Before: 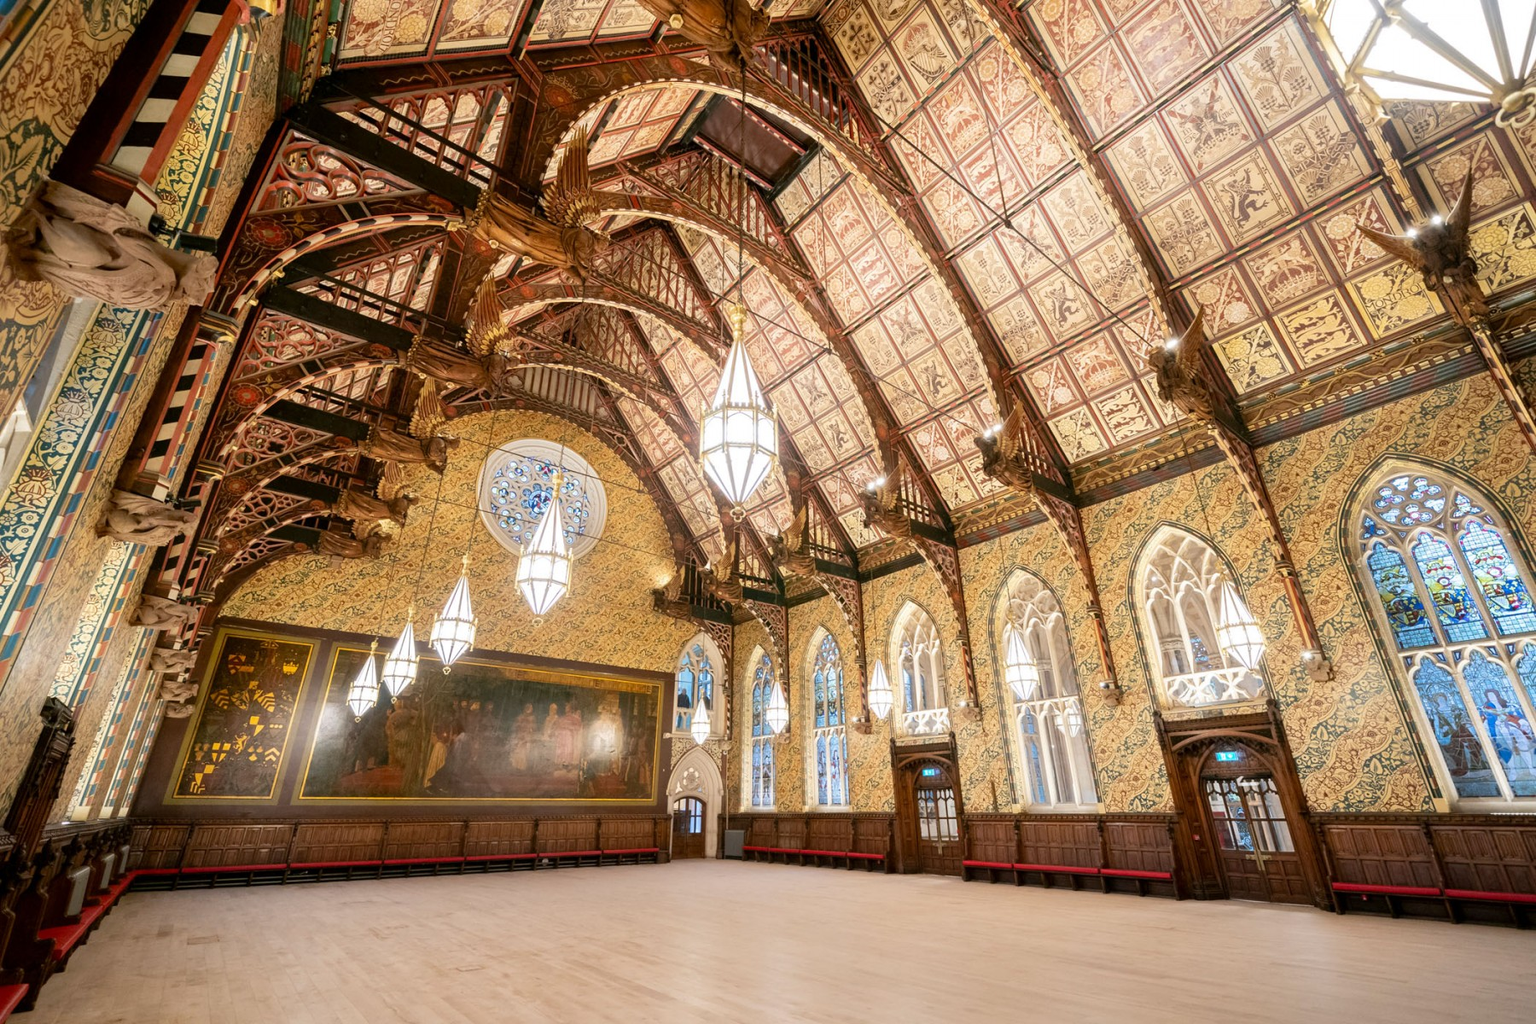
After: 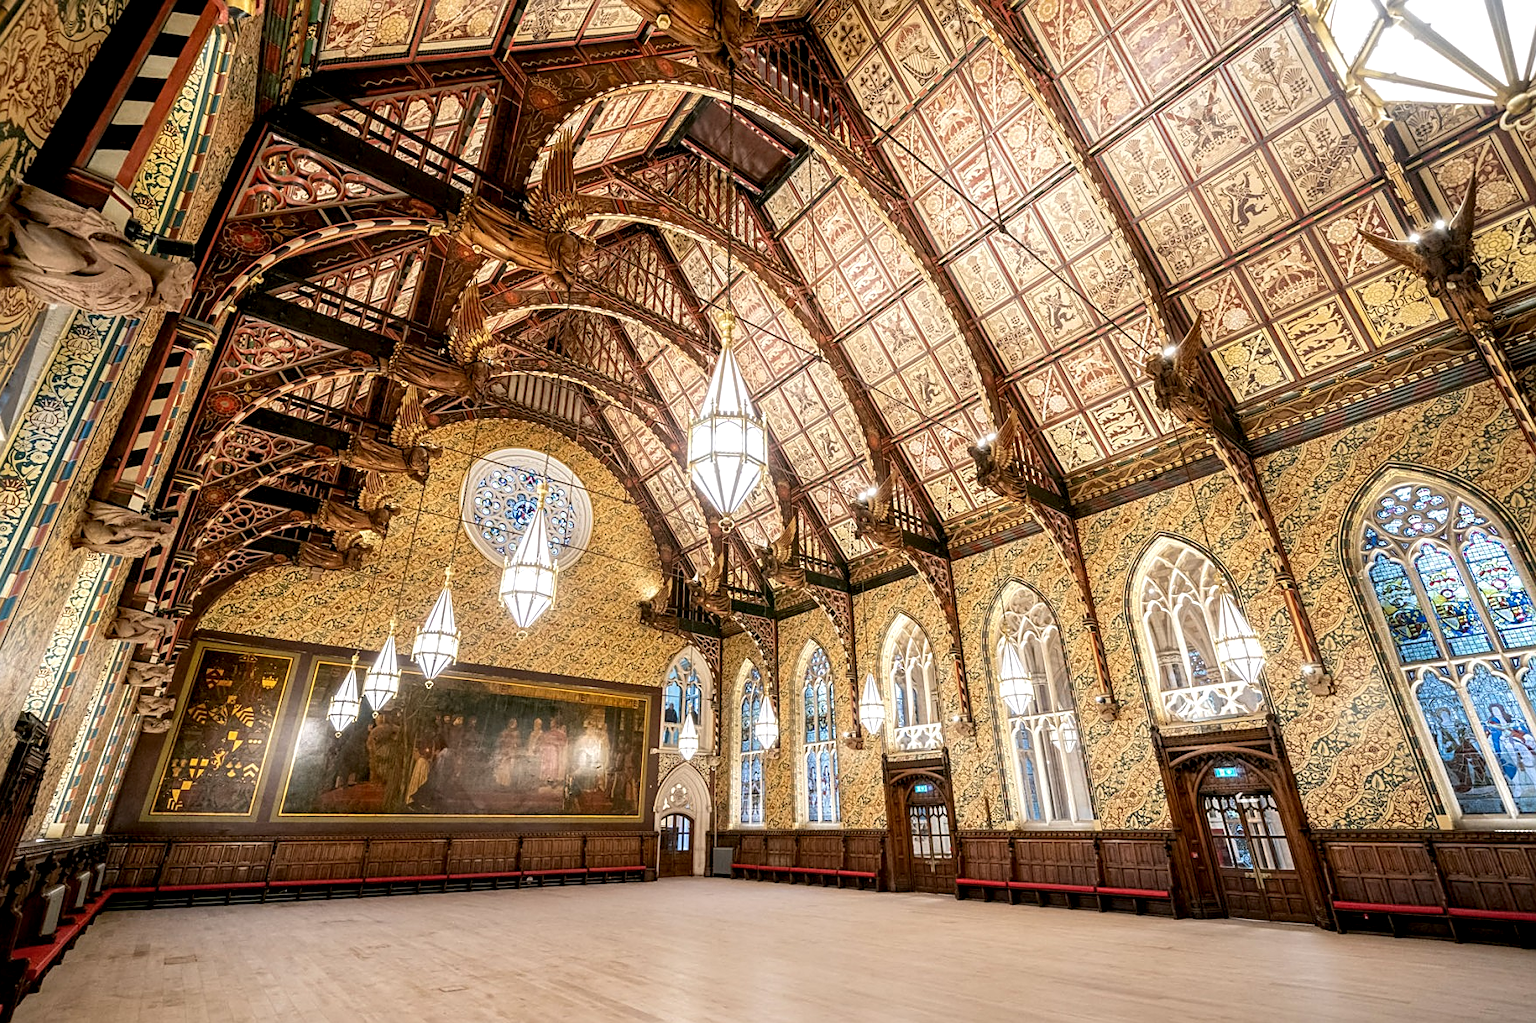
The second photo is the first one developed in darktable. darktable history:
sharpen: on, module defaults
crop: left 1.743%, right 0.268%, bottom 2.011%
local contrast: detail 142%
